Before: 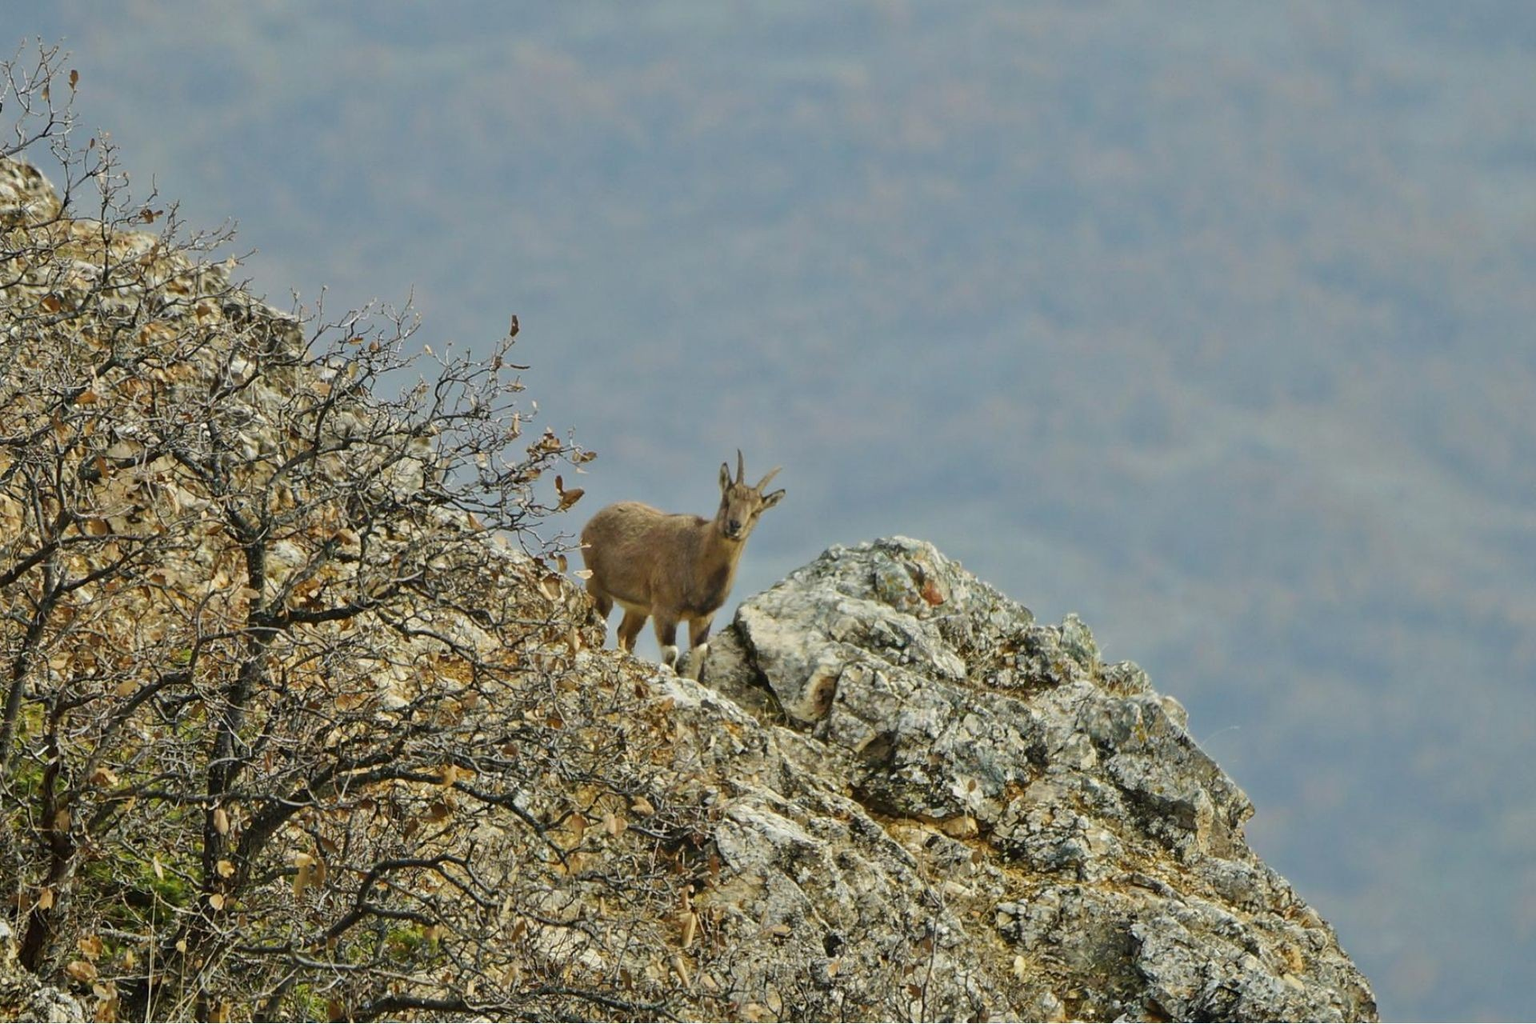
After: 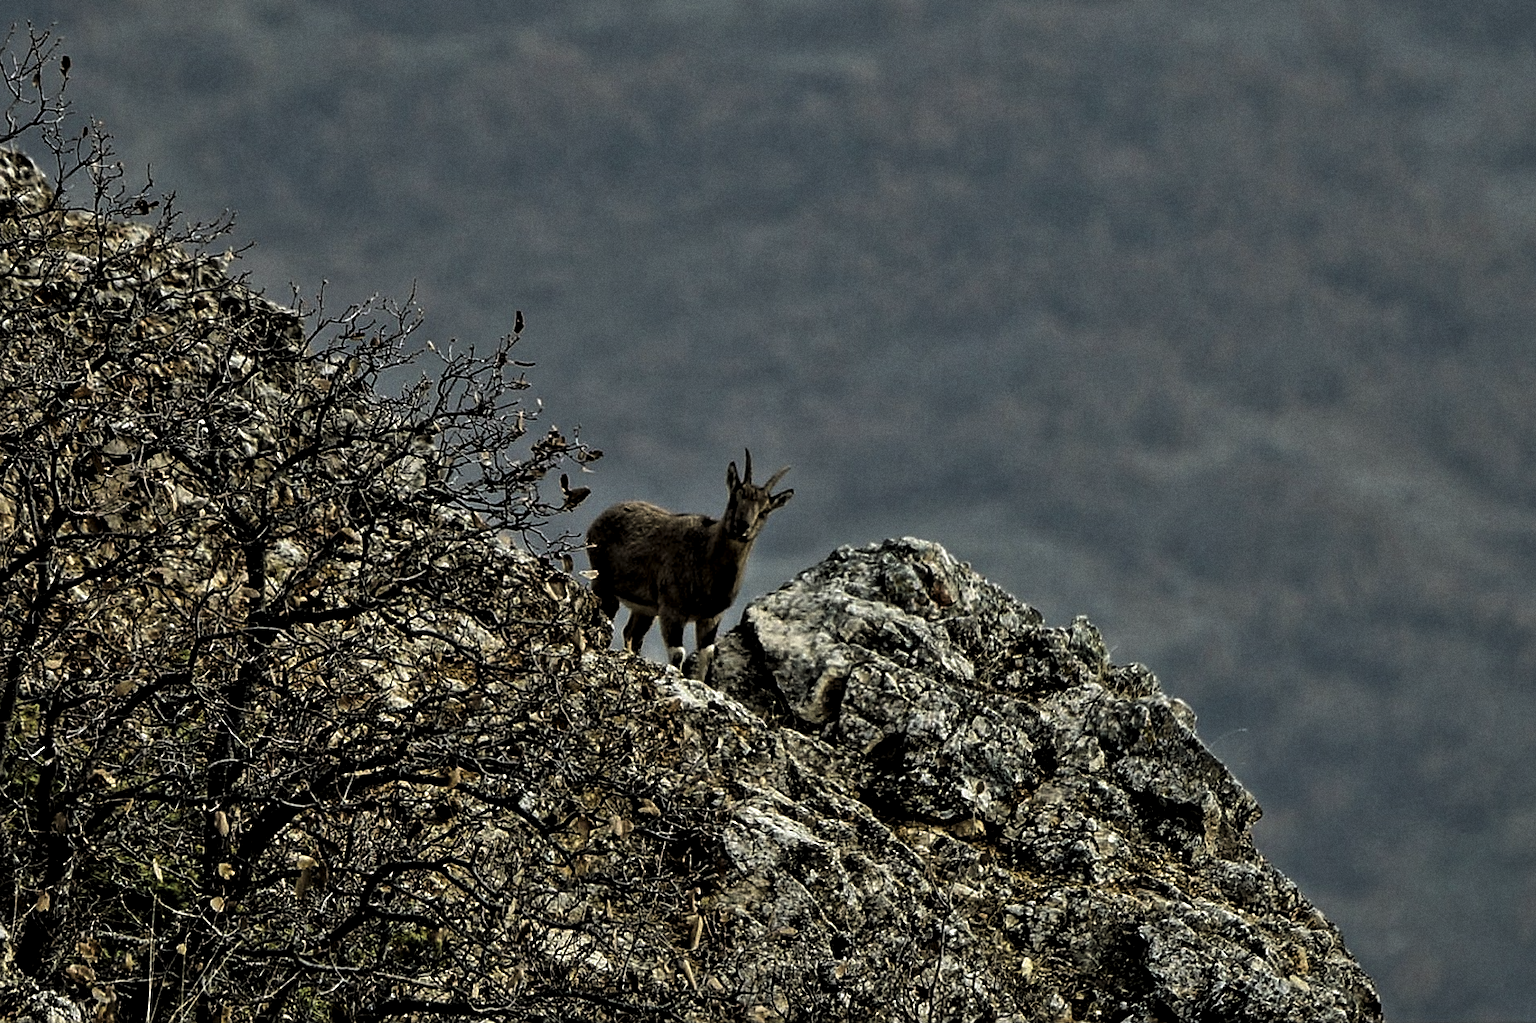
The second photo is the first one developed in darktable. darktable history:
local contrast: detail 130%
levels: mode automatic, black 8.58%, gray 59.42%, levels [0, 0.445, 1]
sharpen: on, module defaults
rotate and perspective: rotation 0.174°, lens shift (vertical) 0.013, lens shift (horizontal) 0.019, shear 0.001, automatic cropping original format, crop left 0.007, crop right 0.991, crop top 0.016, crop bottom 0.997
contrast equalizer: y [[0.546, 0.552, 0.554, 0.554, 0.552, 0.546], [0.5 ×6], [0.5 ×6], [0 ×6], [0 ×6]]
grain: on, module defaults
